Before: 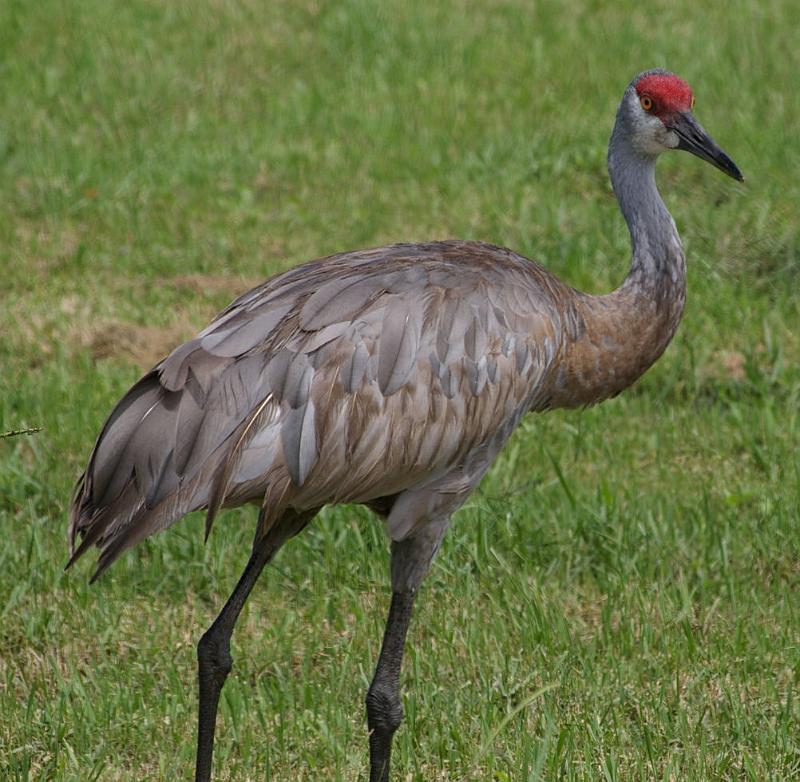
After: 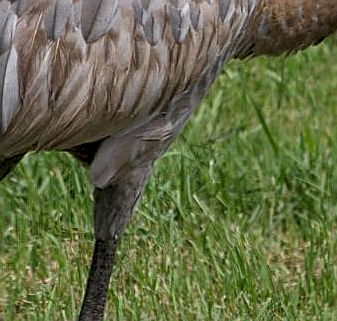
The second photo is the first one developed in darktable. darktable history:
local contrast: detail 130%
crop: left 37.221%, top 45.169%, right 20.63%, bottom 13.777%
sharpen: on, module defaults
